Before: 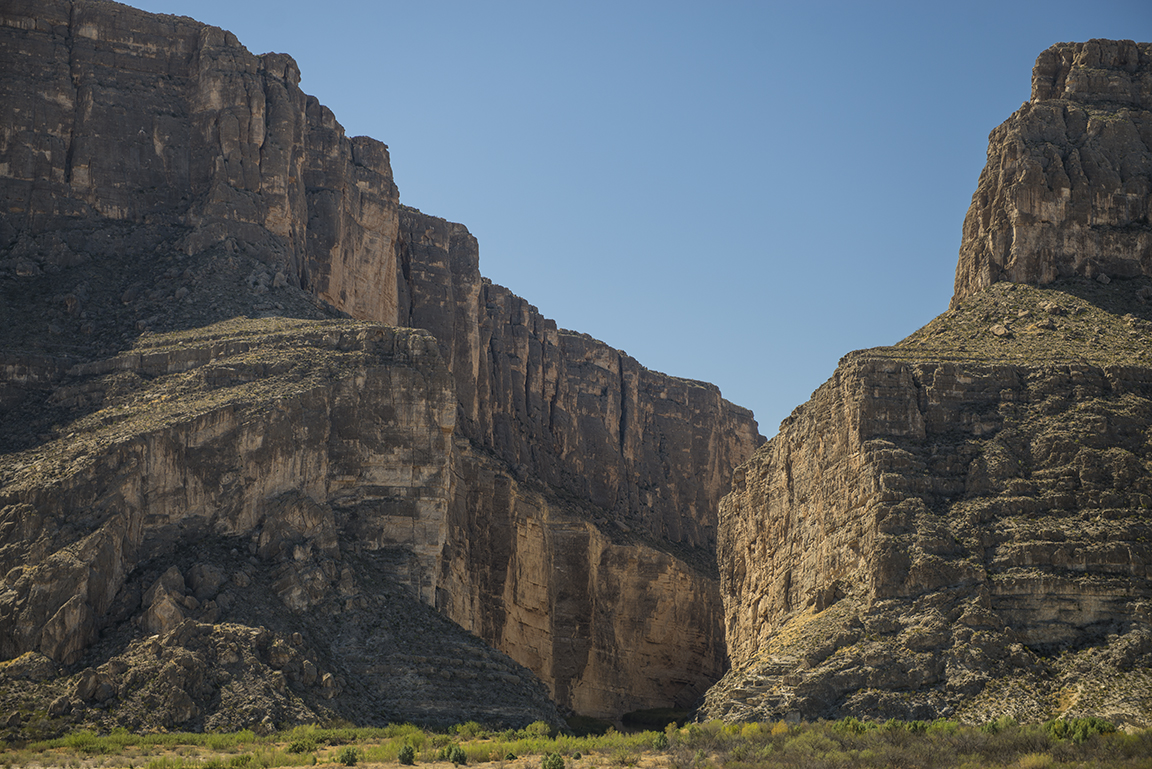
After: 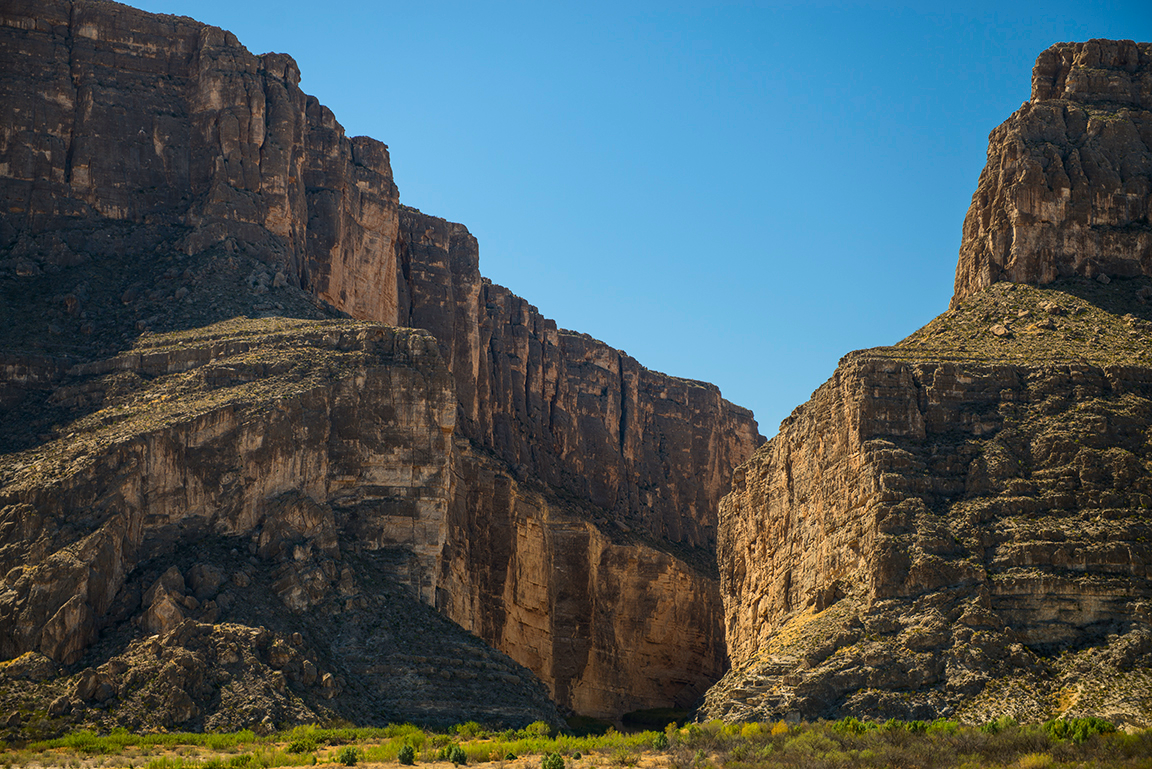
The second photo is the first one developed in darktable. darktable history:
contrast brightness saturation: contrast 0.163, saturation 0.331
